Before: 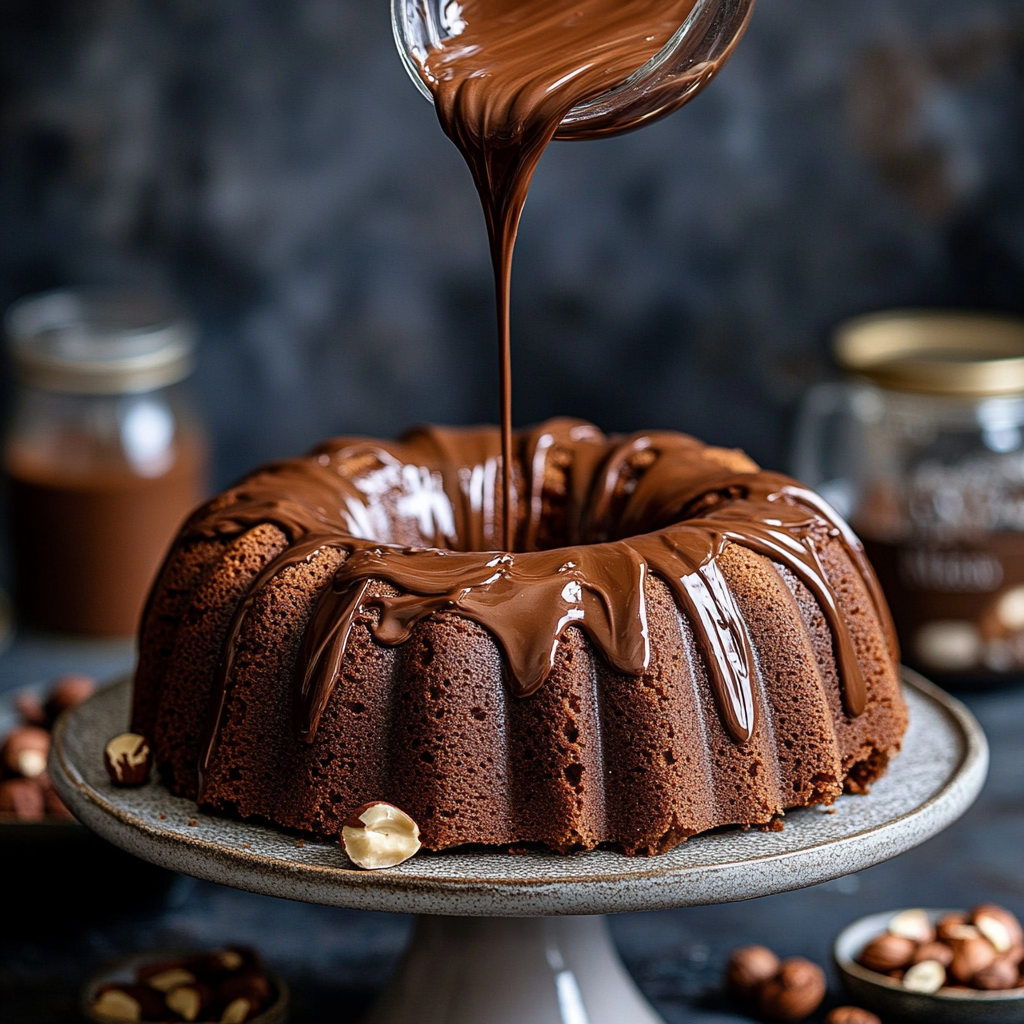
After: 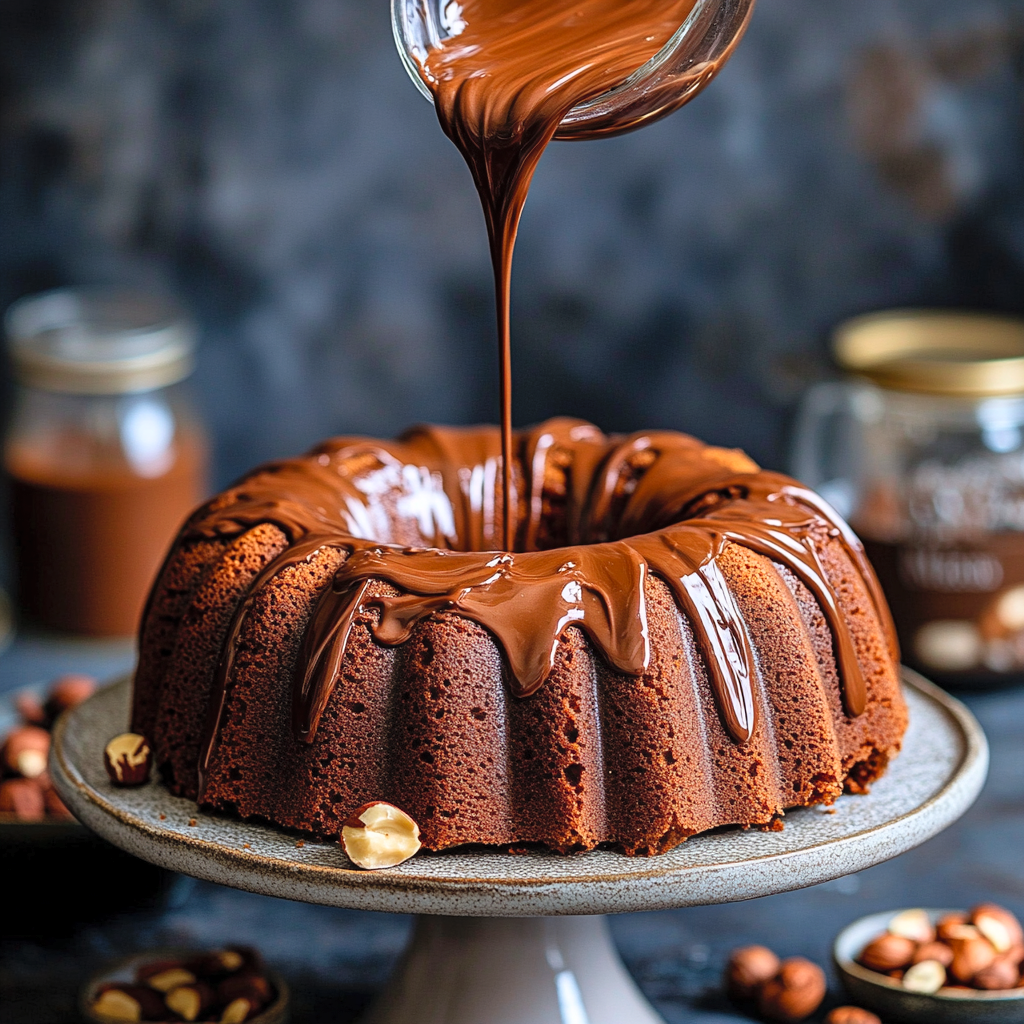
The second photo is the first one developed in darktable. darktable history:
contrast brightness saturation: contrast 0.066, brightness 0.171, saturation 0.409
